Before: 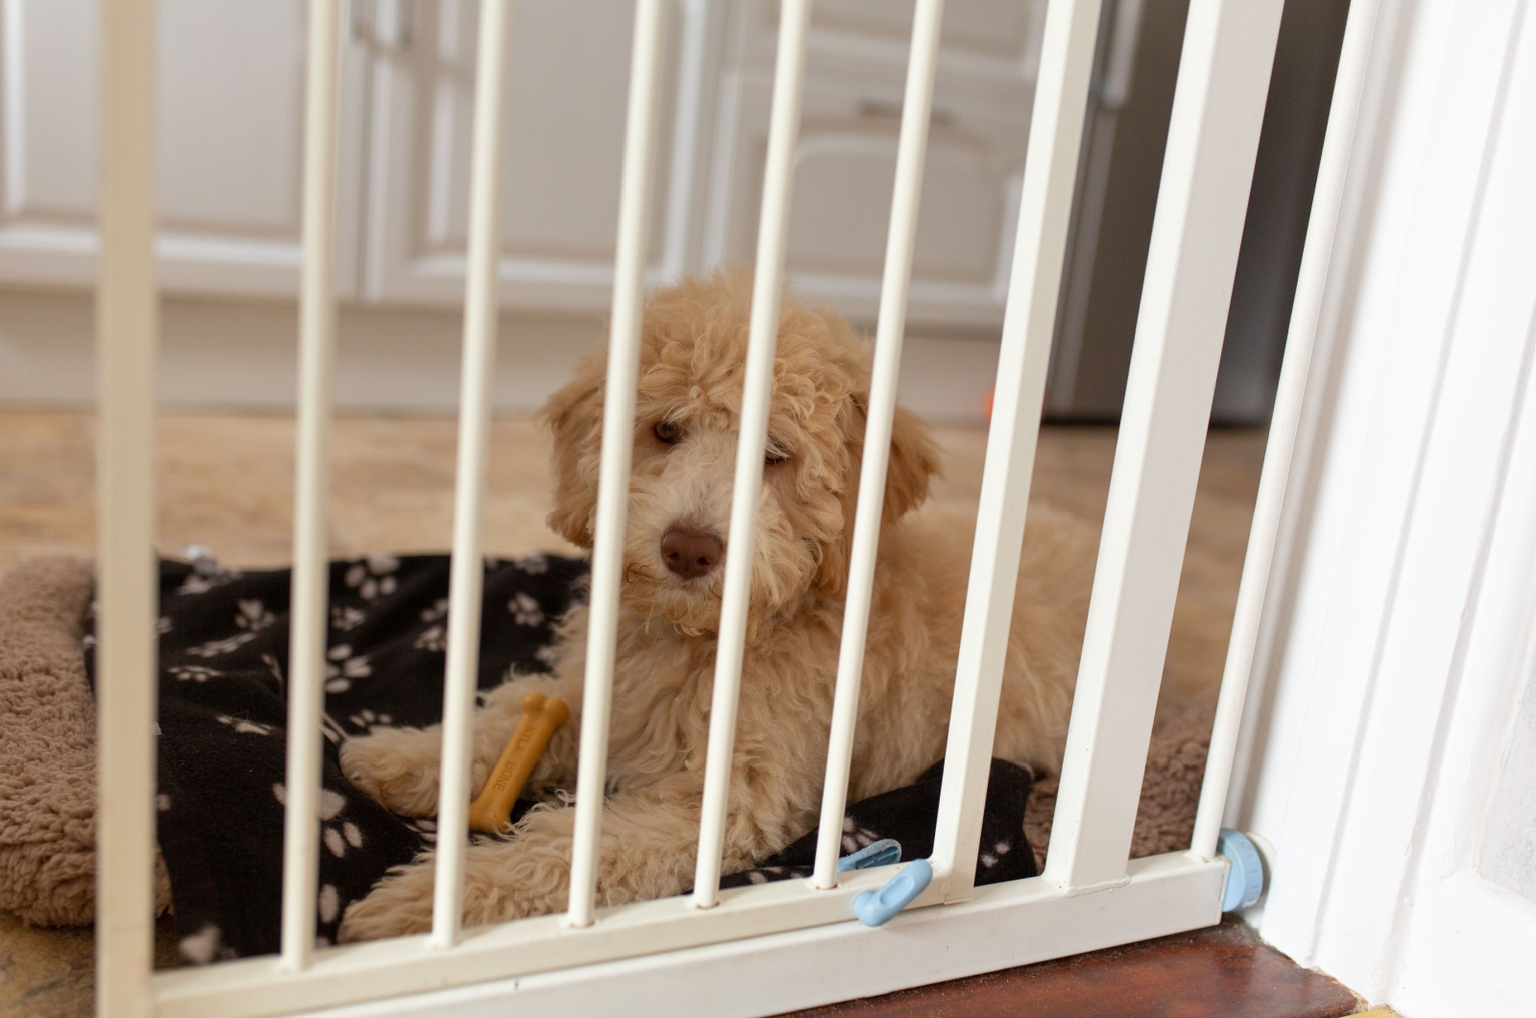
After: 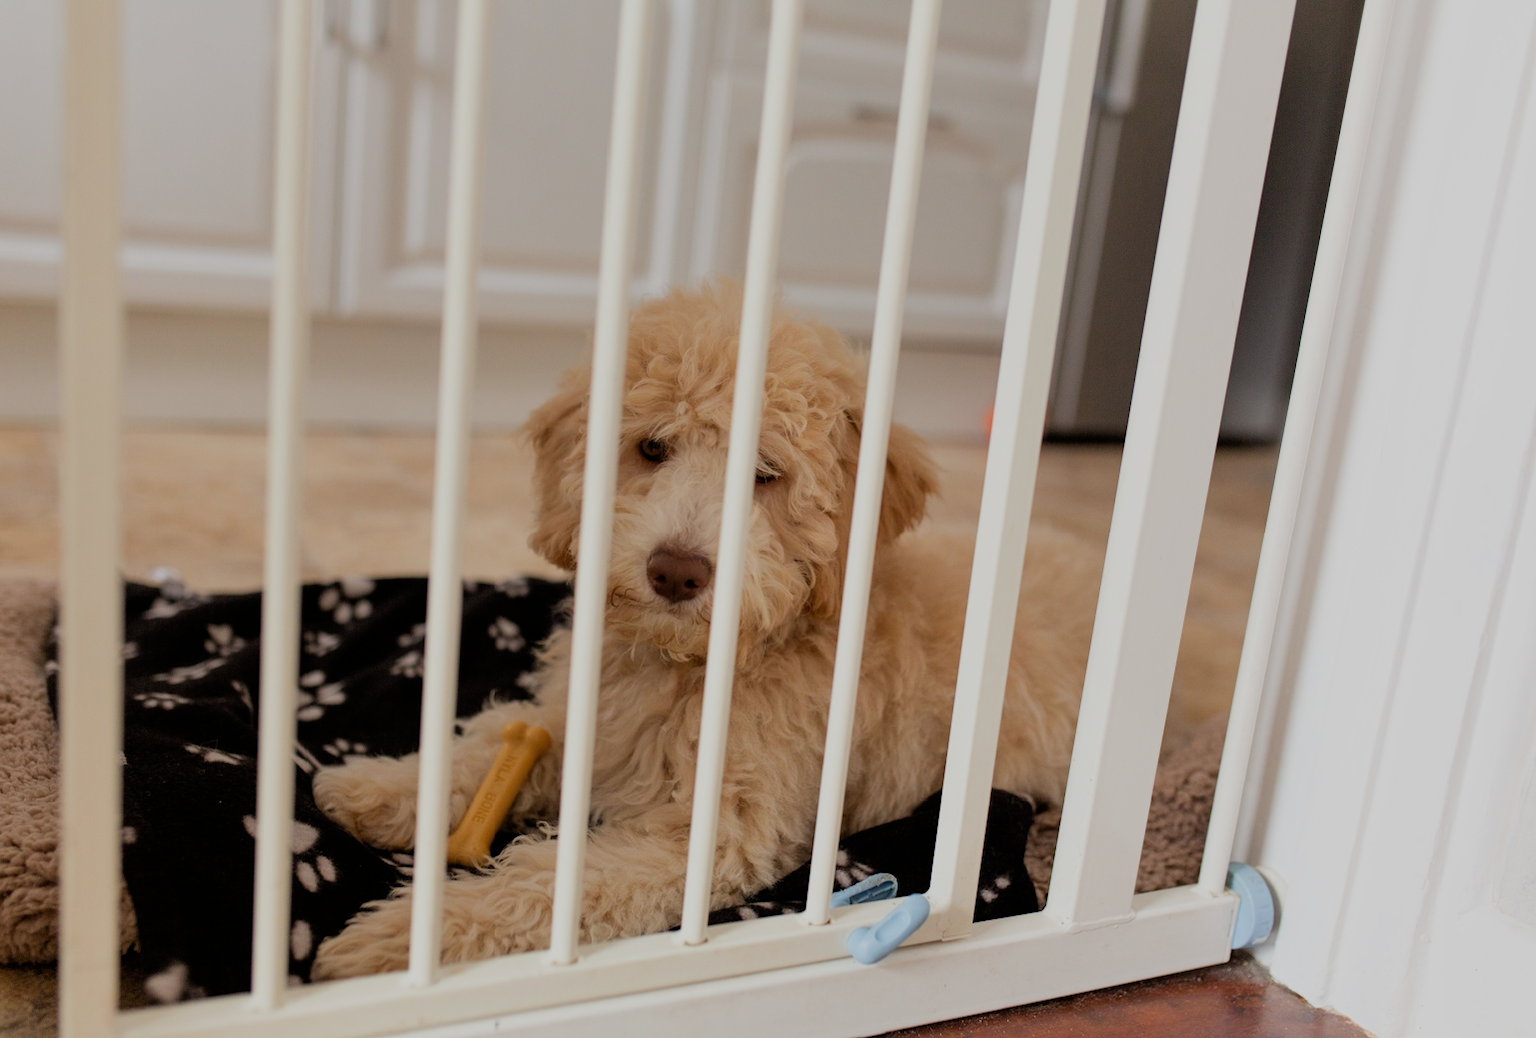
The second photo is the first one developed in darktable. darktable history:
filmic rgb: black relative exposure -7.15 EV, white relative exposure 5.35 EV, threshold 2.95 EV, hardness 3.02, enable highlight reconstruction true
crop and rotate: left 2.581%, right 1.303%, bottom 1.946%
